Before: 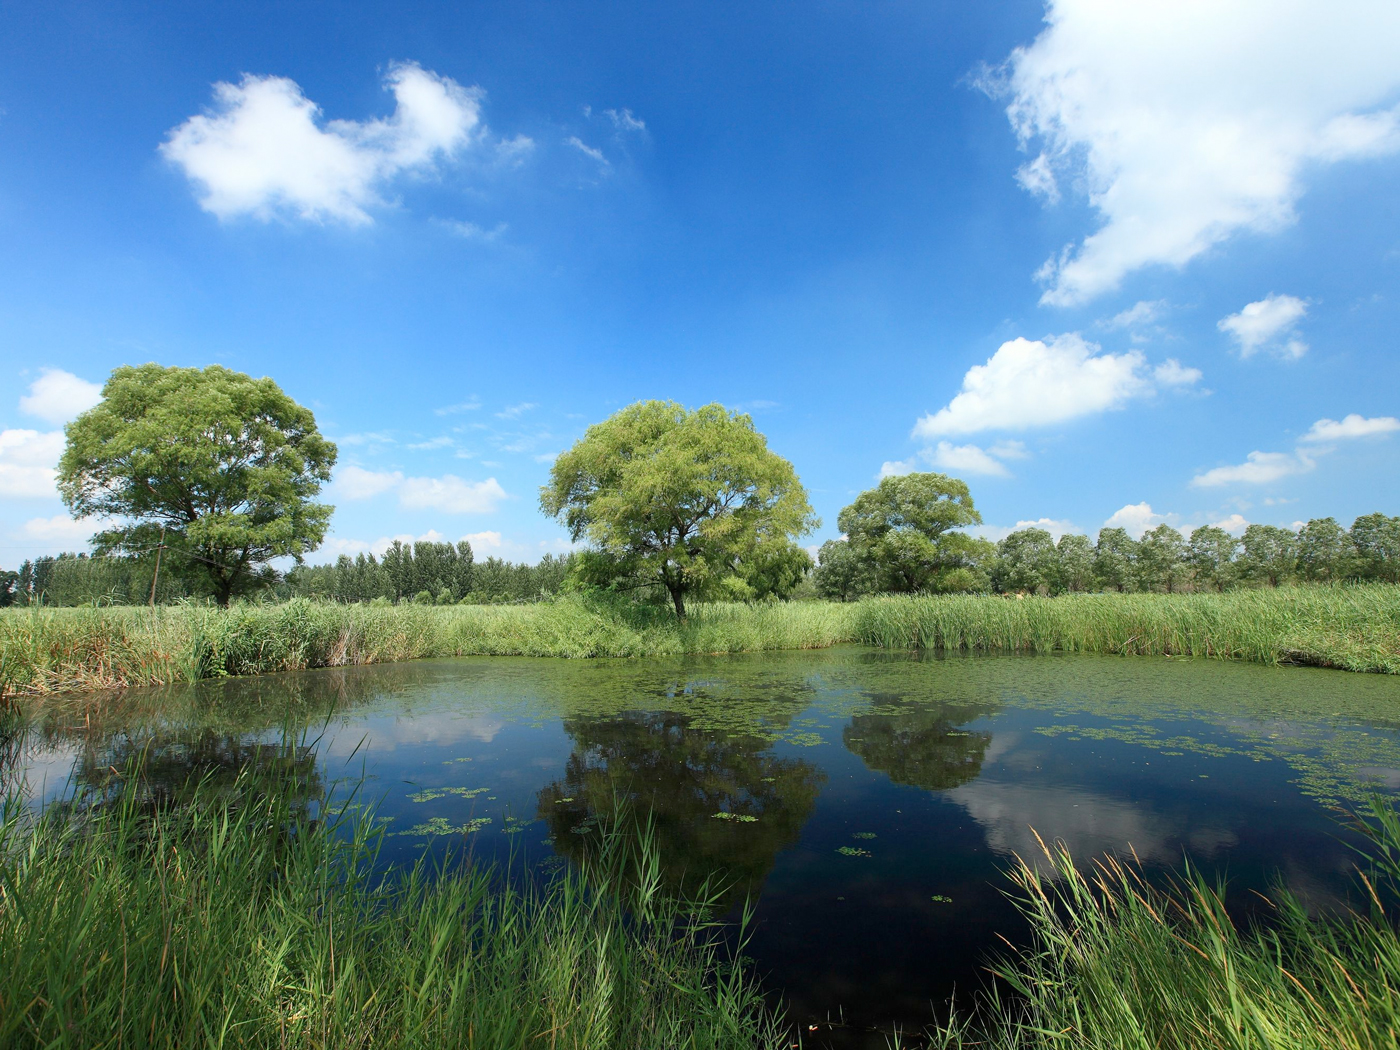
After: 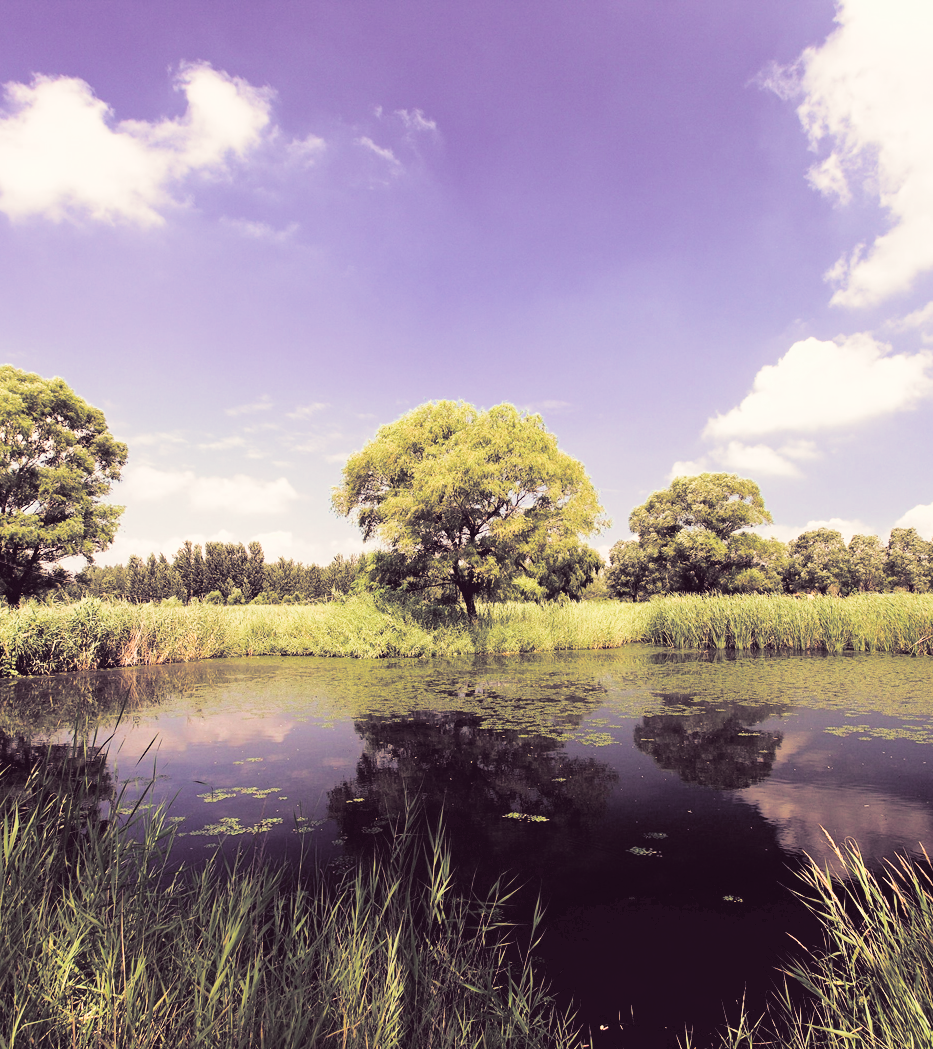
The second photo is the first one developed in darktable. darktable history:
color correction: highlights a* 9.03, highlights b* 8.71, shadows a* 40, shadows b* 40, saturation 0.8
filmic rgb: hardness 4.17
split-toning: shadows › hue 230.4°
velvia: on, module defaults
haze removal: compatibility mode true, adaptive false
tone equalizer: -8 EV -0.75 EV, -7 EV -0.7 EV, -6 EV -0.6 EV, -5 EV -0.4 EV, -3 EV 0.4 EV, -2 EV 0.6 EV, -1 EV 0.7 EV, +0 EV 0.75 EV, edges refinement/feathering 500, mask exposure compensation -1.57 EV, preserve details no
exposure: black level correction 0, exposure 0.7 EV, compensate exposure bias true, compensate highlight preservation false
crop and rotate: left 15.055%, right 18.278%
